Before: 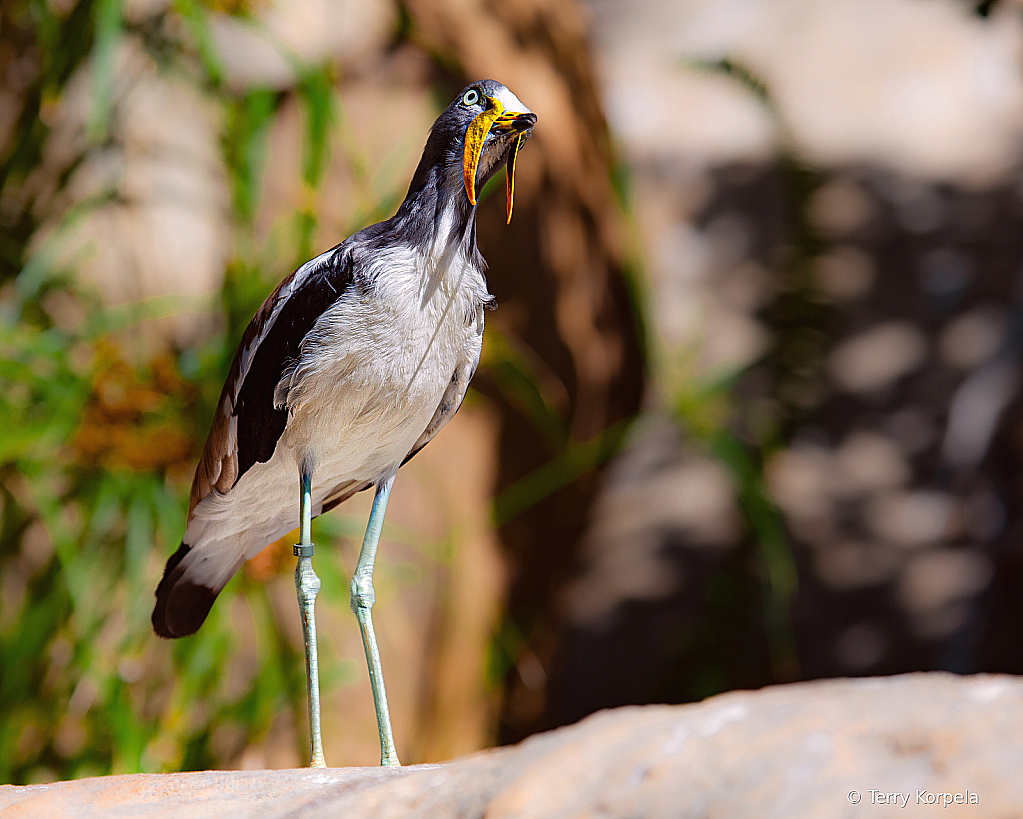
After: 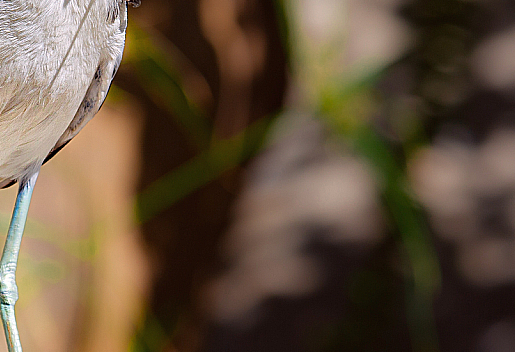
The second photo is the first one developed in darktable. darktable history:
crop: left 34.917%, top 37%, right 14.686%, bottom 19.985%
